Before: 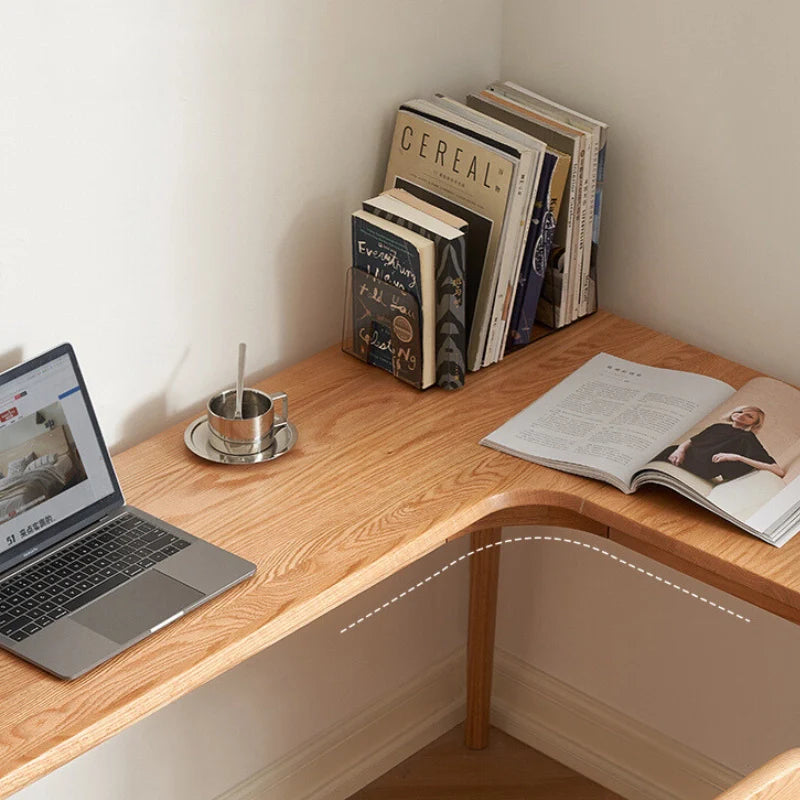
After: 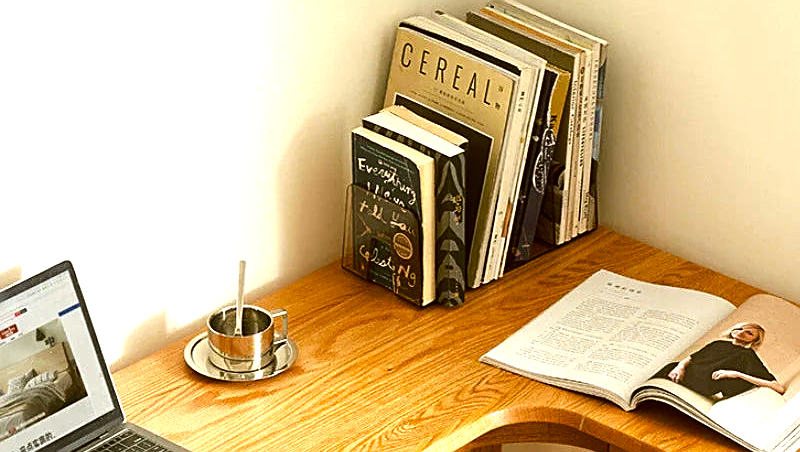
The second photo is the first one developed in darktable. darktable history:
tone equalizer: -8 EV -0.77 EV, -7 EV -0.735 EV, -6 EV -0.616 EV, -5 EV -0.397 EV, -3 EV 0.378 EV, -2 EV 0.6 EV, -1 EV 0.68 EV, +0 EV 0.752 EV, smoothing diameter 24.9%, edges refinement/feathering 14.74, preserve details guided filter
color correction: highlights a* -1.82, highlights b* 10.29, shadows a* 0.281, shadows b* 19.33
color balance rgb: perceptual saturation grading › global saturation 19.915%, perceptual brilliance grading › highlights 18.404%, perceptual brilliance grading › mid-tones 32.666%, perceptual brilliance grading › shadows -31.58%, saturation formula JzAzBz (2021)
crop and rotate: top 10.448%, bottom 32.964%
sharpen: on, module defaults
